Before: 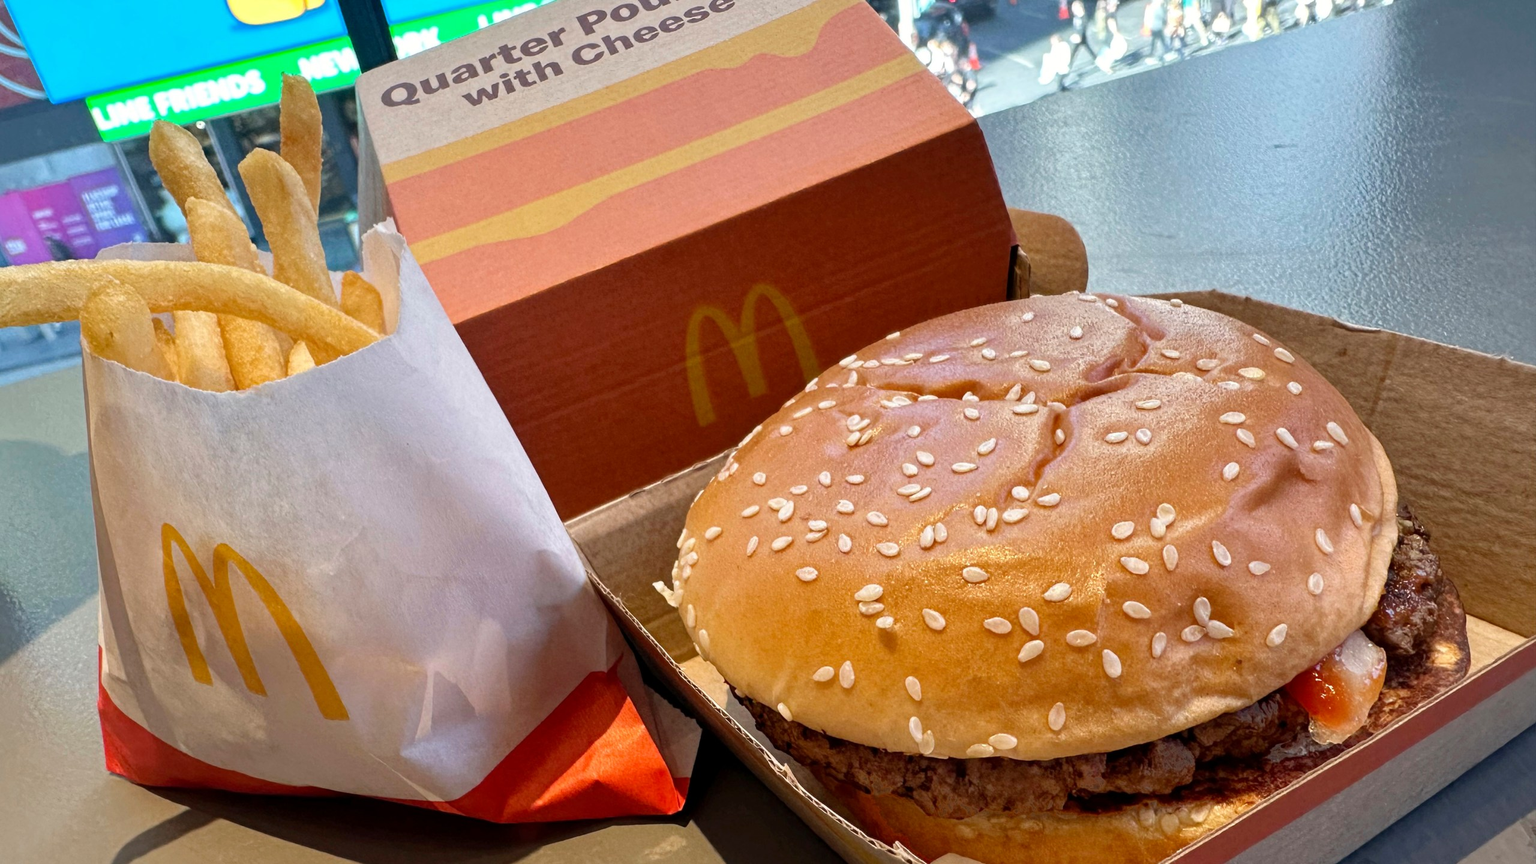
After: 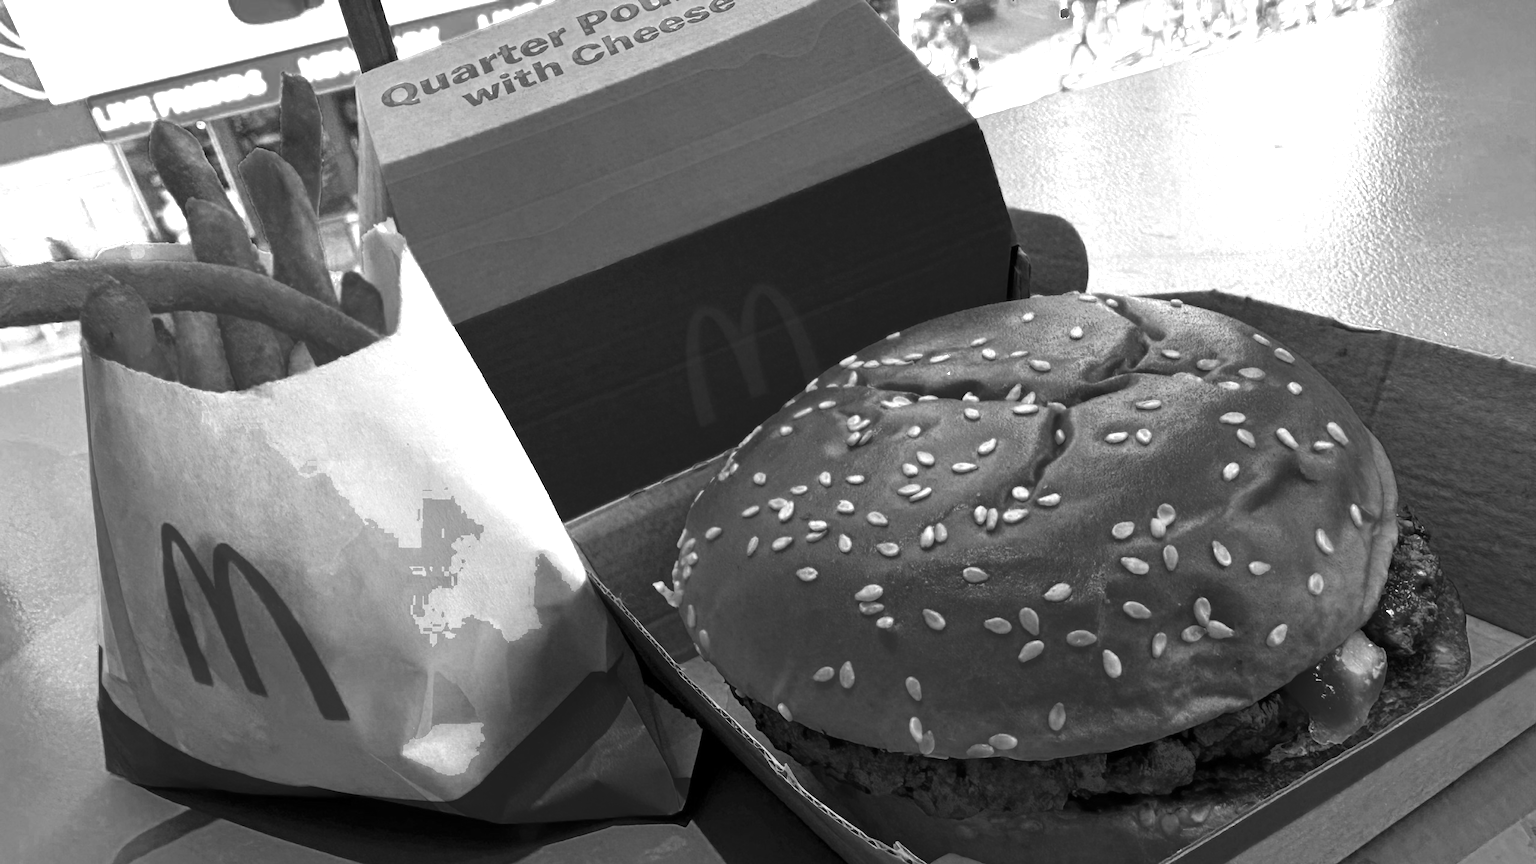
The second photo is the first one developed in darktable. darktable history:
exposure: exposure 0.557 EV, compensate highlight preservation false
color zones: curves: ch0 [(0.287, 0.048) (0.493, 0.484) (0.737, 0.816)]; ch1 [(0, 0) (0.143, 0) (0.286, 0) (0.429, 0) (0.571, 0) (0.714, 0) (0.857, 0)]
